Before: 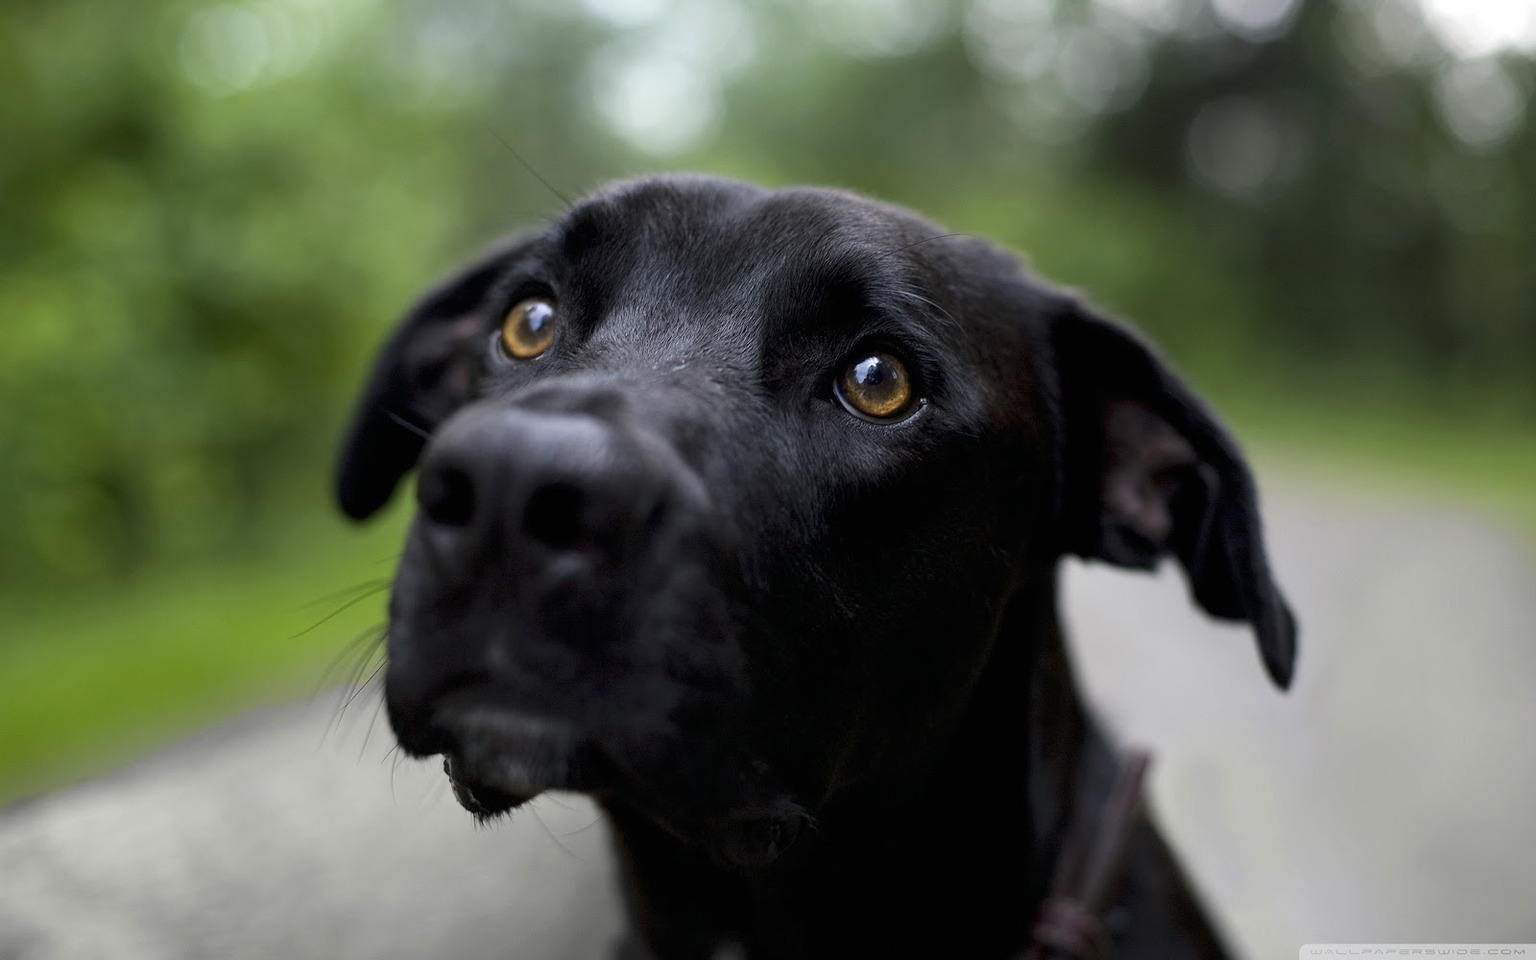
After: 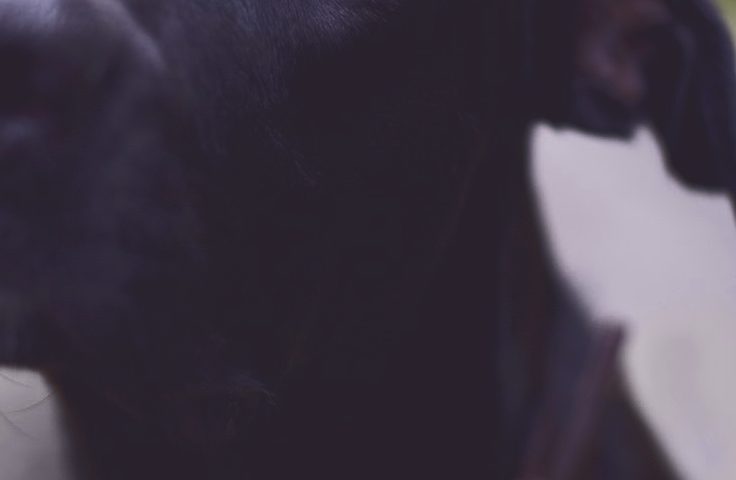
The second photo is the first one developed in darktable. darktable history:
tone curve: curves: ch0 [(0, 0.142) (0.384, 0.314) (0.752, 0.711) (0.991, 0.95)]; ch1 [(0.006, 0.129) (0.346, 0.384) (1, 1)]; ch2 [(0.003, 0.057) (0.261, 0.248) (1, 1)], color space Lab, independent channels, preserve colors none
crop: left 35.89%, top 45.869%, right 18.091%, bottom 6.127%
